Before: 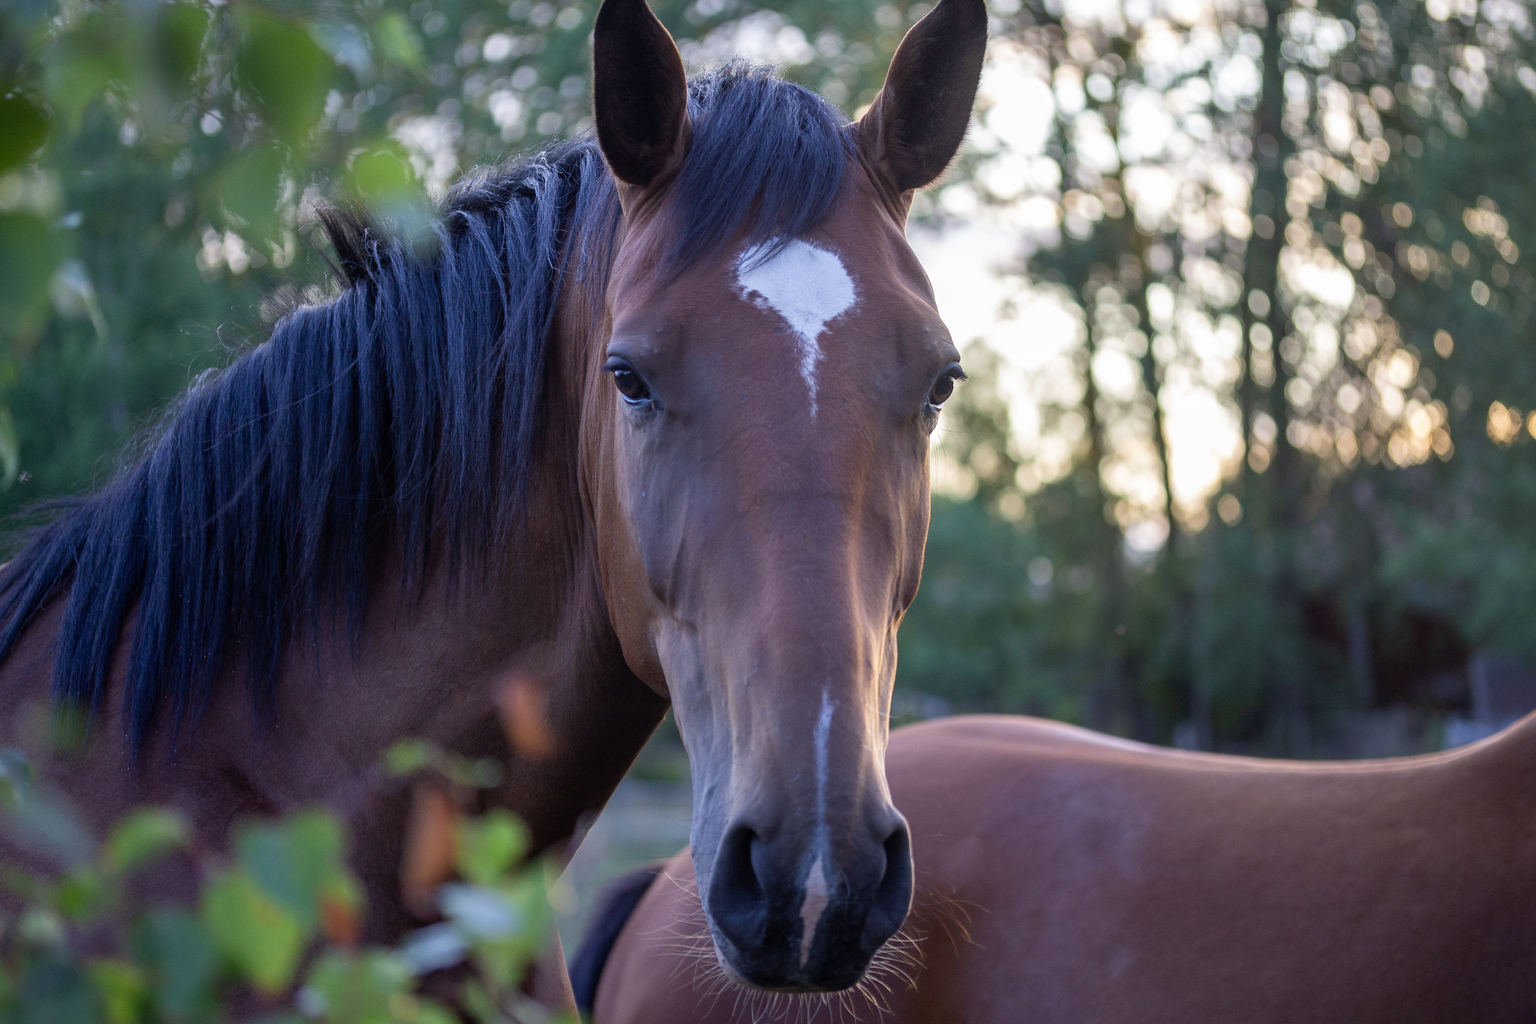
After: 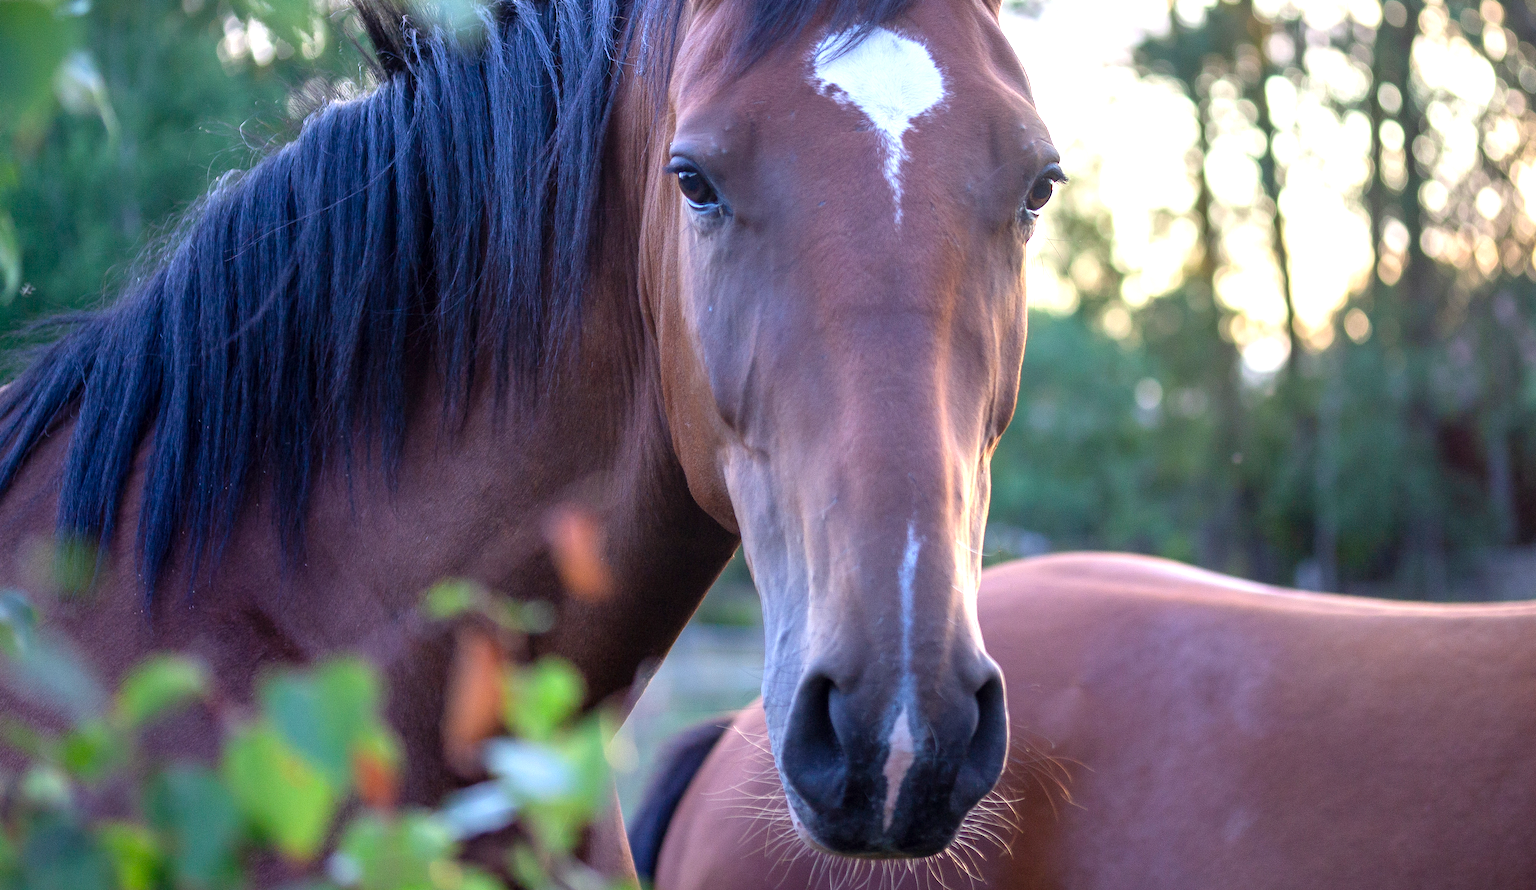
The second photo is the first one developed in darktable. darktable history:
crop: top 20.97%, right 9.375%, bottom 0.233%
exposure: black level correction 0.001, exposure 0.957 EV, compensate highlight preservation false
